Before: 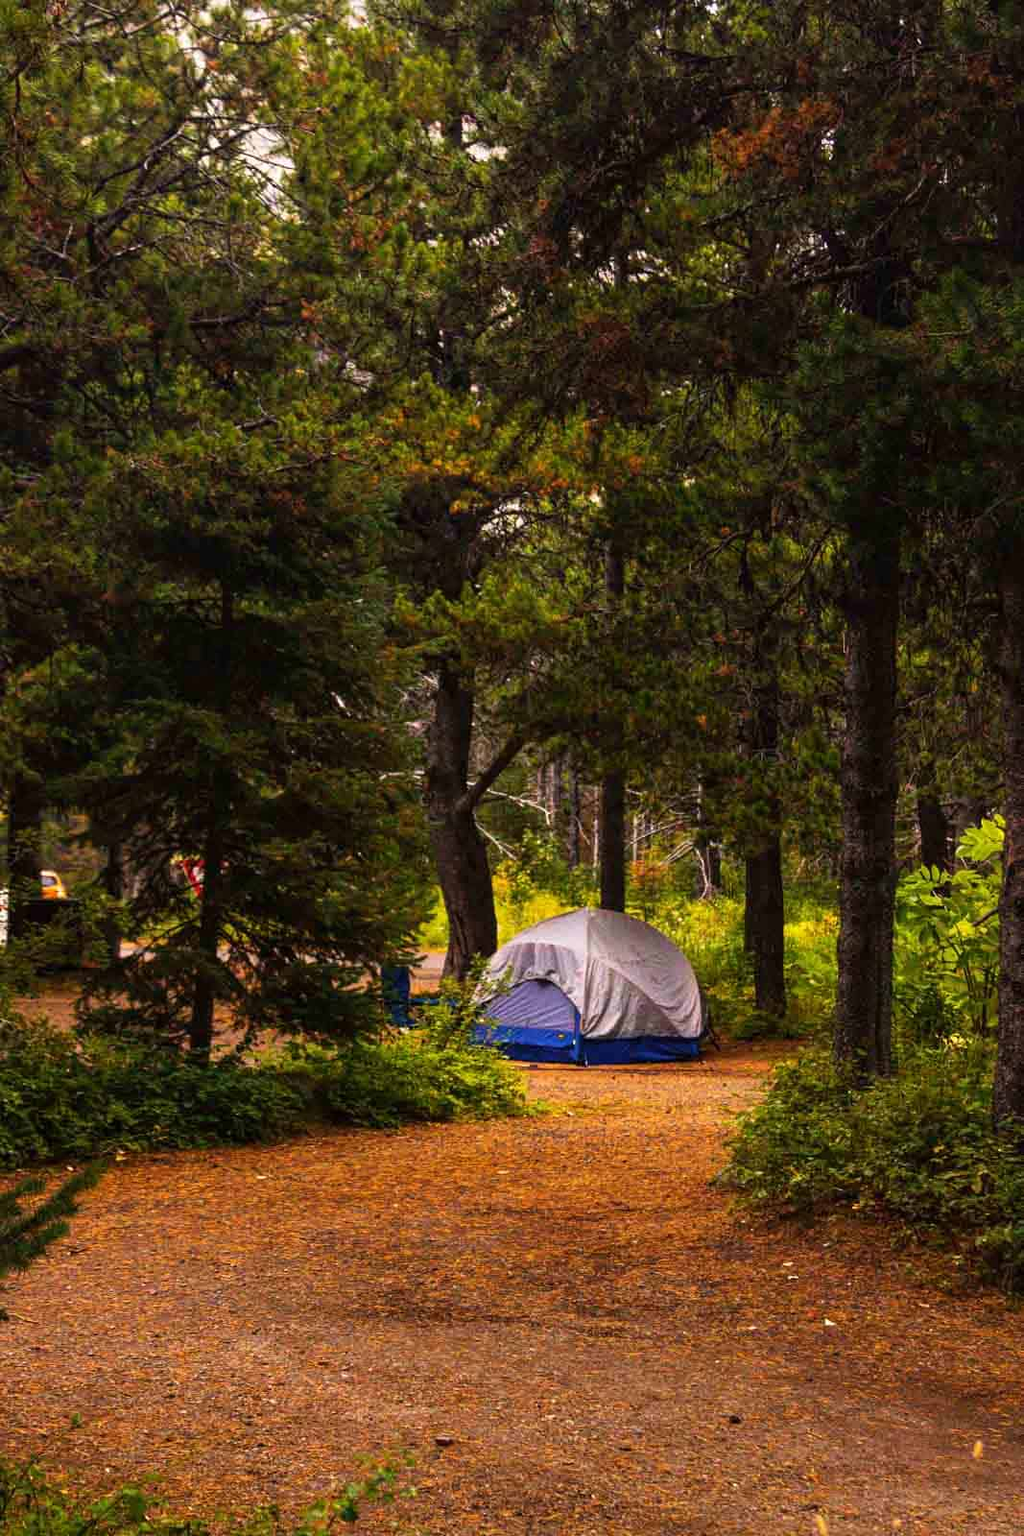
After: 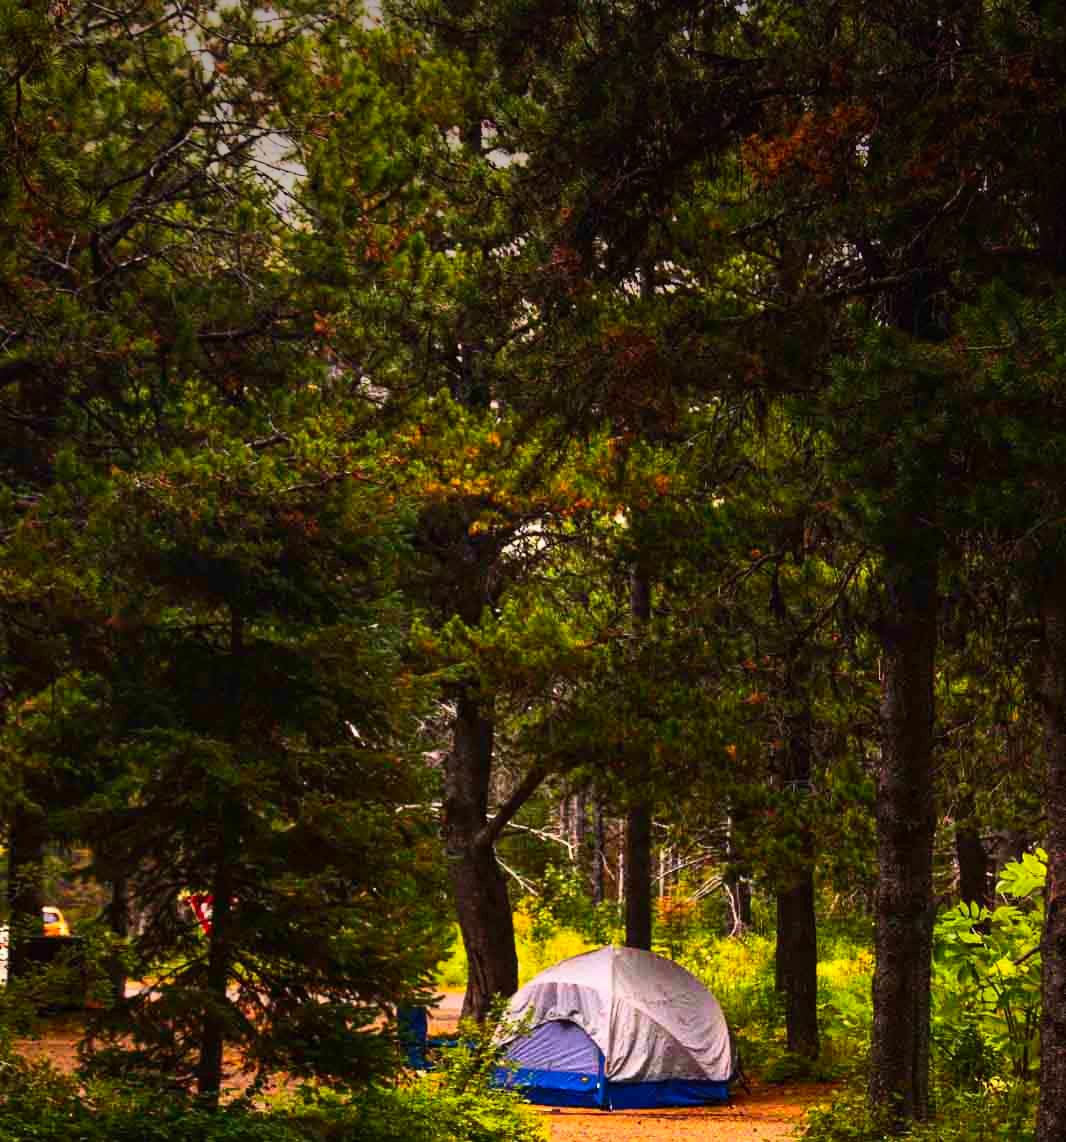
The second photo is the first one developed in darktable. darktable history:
vignetting: fall-off start 97.52%, fall-off radius 100%, brightness -0.574, saturation 0, center (-0.027, 0.404), width/height ratio 1.368, unbound false
crop: bottom 28.576%
contrast brightness saturation: contrast 0.23, brightness 0.1, saturation 0.29
